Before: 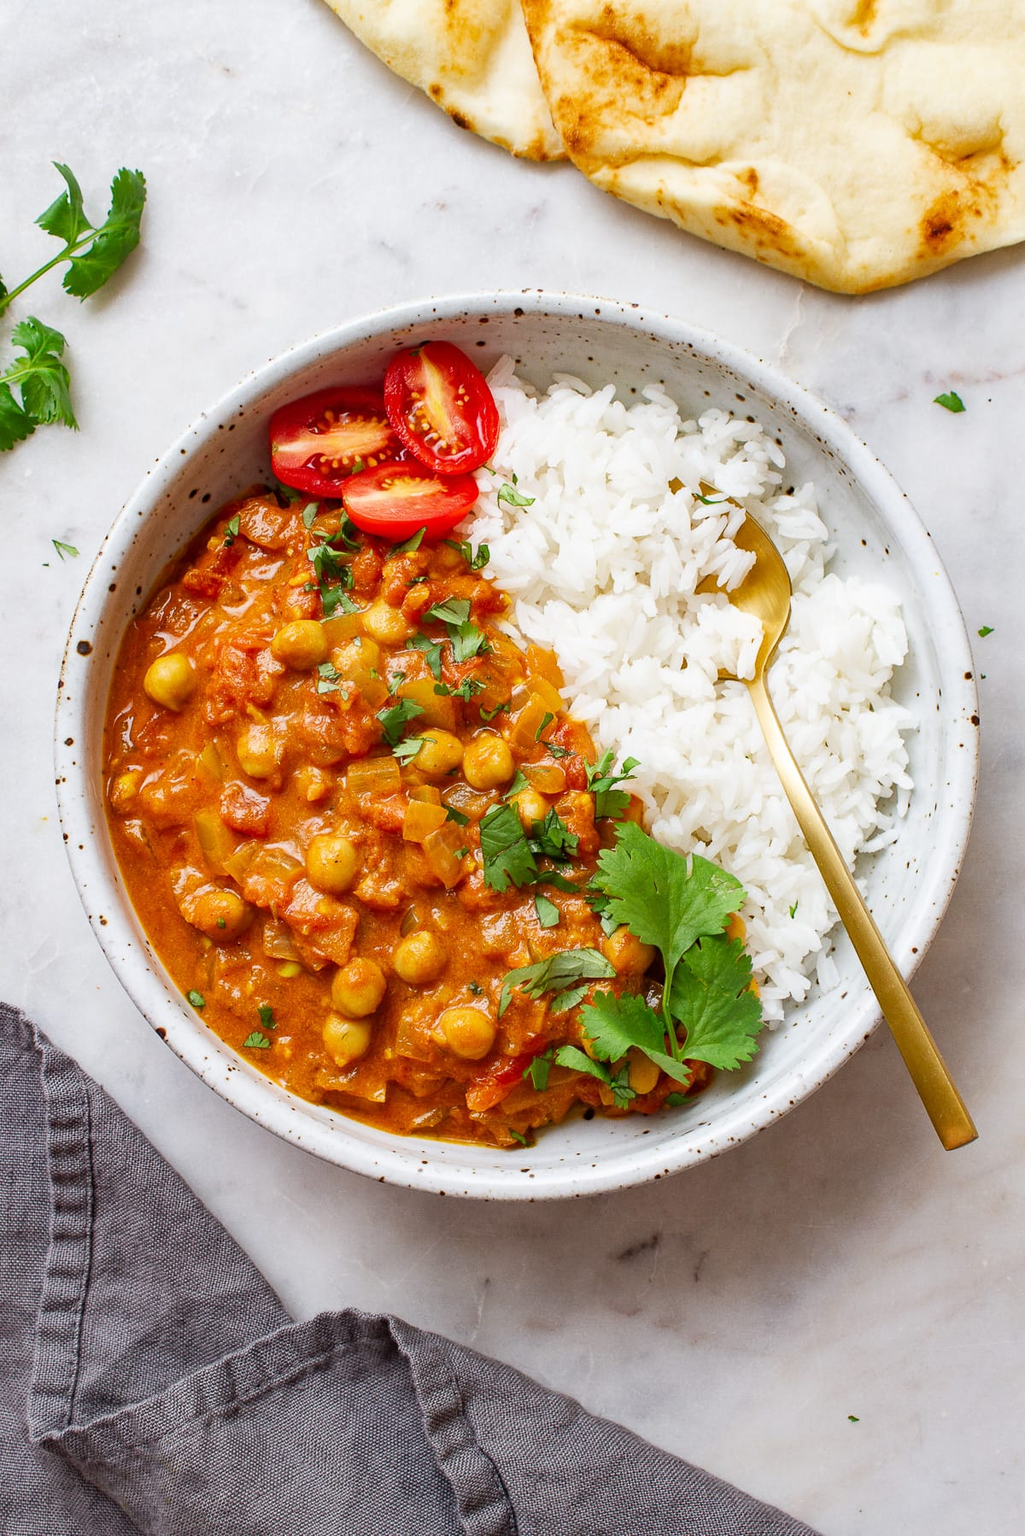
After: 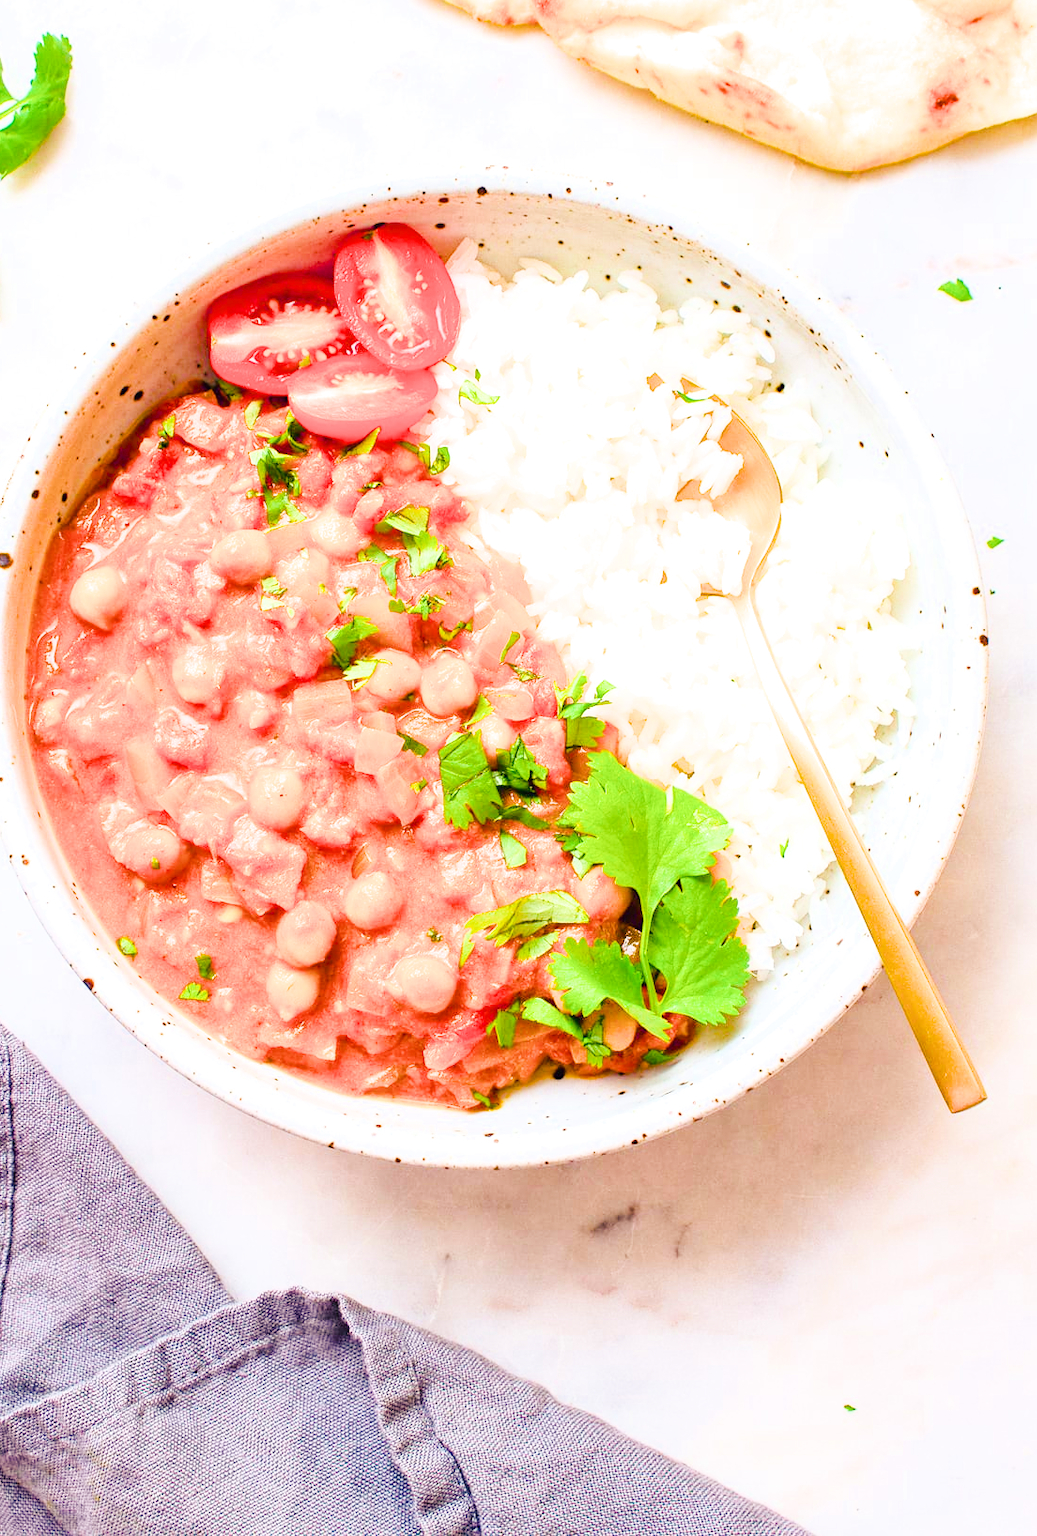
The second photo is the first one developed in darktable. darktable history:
exposure: black level correction 0, exposure 2.302 EV, compensate highlight preservation false
crop and rotate: left 7.89%, top 9.04%
filmic rgb: black relative exposure -7.65 EV, white relative exposure 4.56 EV, hardness 3.61
color balance rgb: shadows lift › luminance -40.819%, shadows lift › chroma 14.336%, shadows lift › hue 261.15°, power › hue 328.91°, highlights gain › luminance 9.889%, global offset › luminance 0.471%, perceptual saturation grading › global saturation 20%, perceptual saturation grading › highlights -25.808%, perceptual saturation grading › shadows 25.388%, global vibrance 59.935%
